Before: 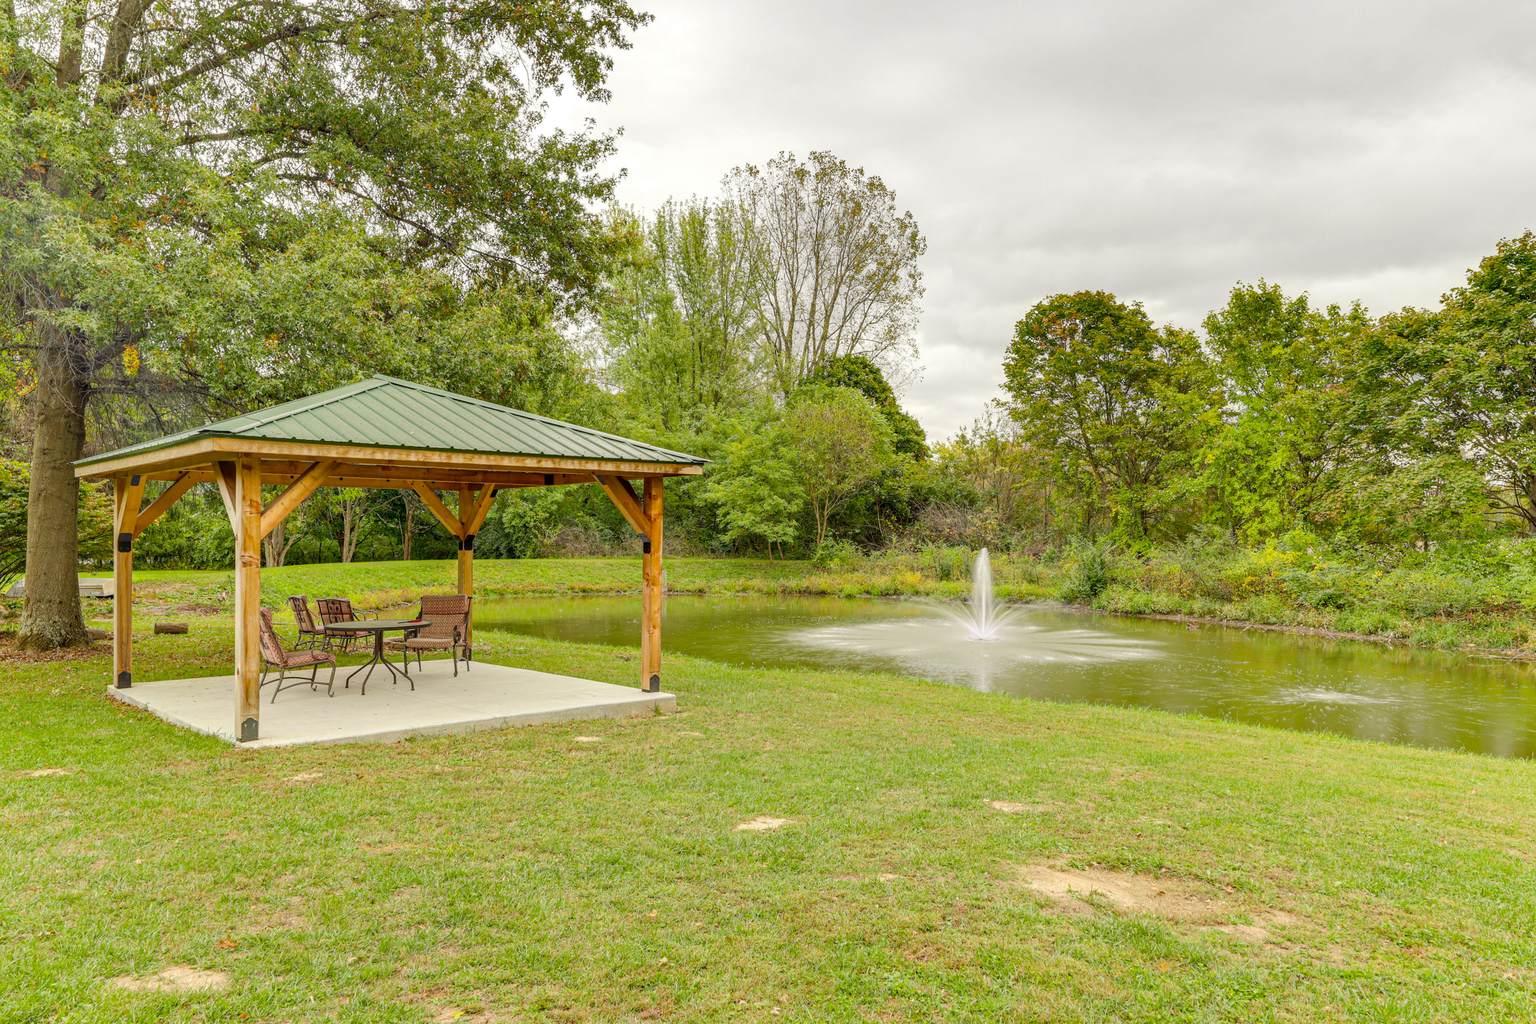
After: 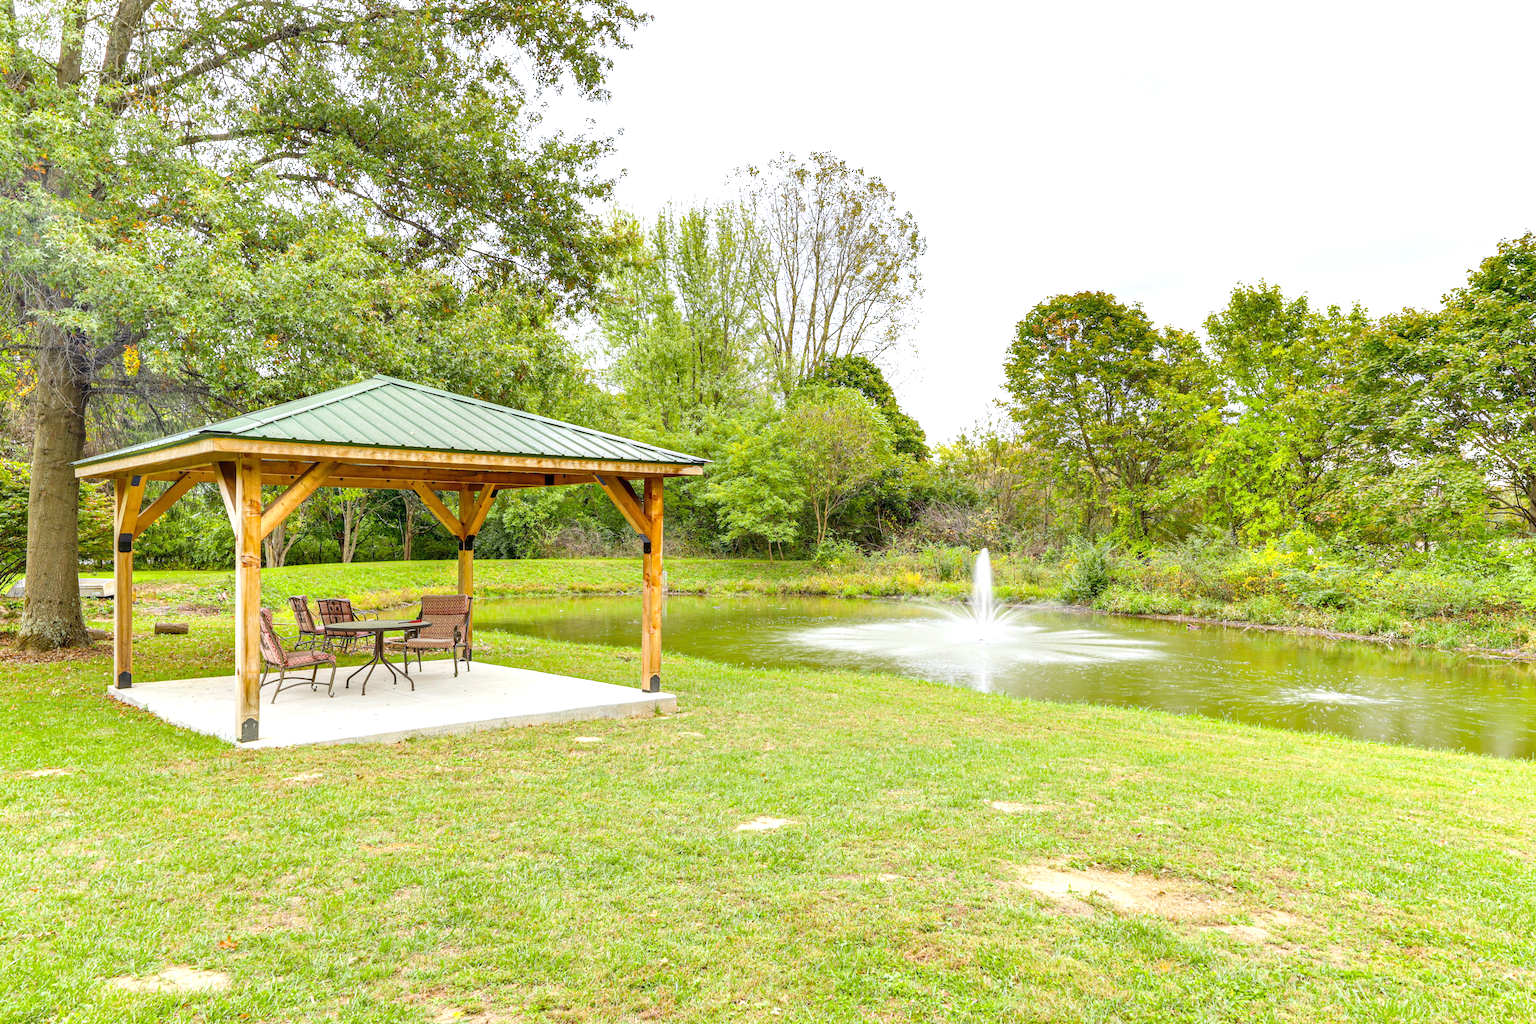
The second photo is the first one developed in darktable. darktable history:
white balance: red 0.967, blue 1.119, emerald 0.756
exposure: black level correction 0, exposure 0.7 EV, compensate exposure bias true, compensate highlight preservation false
